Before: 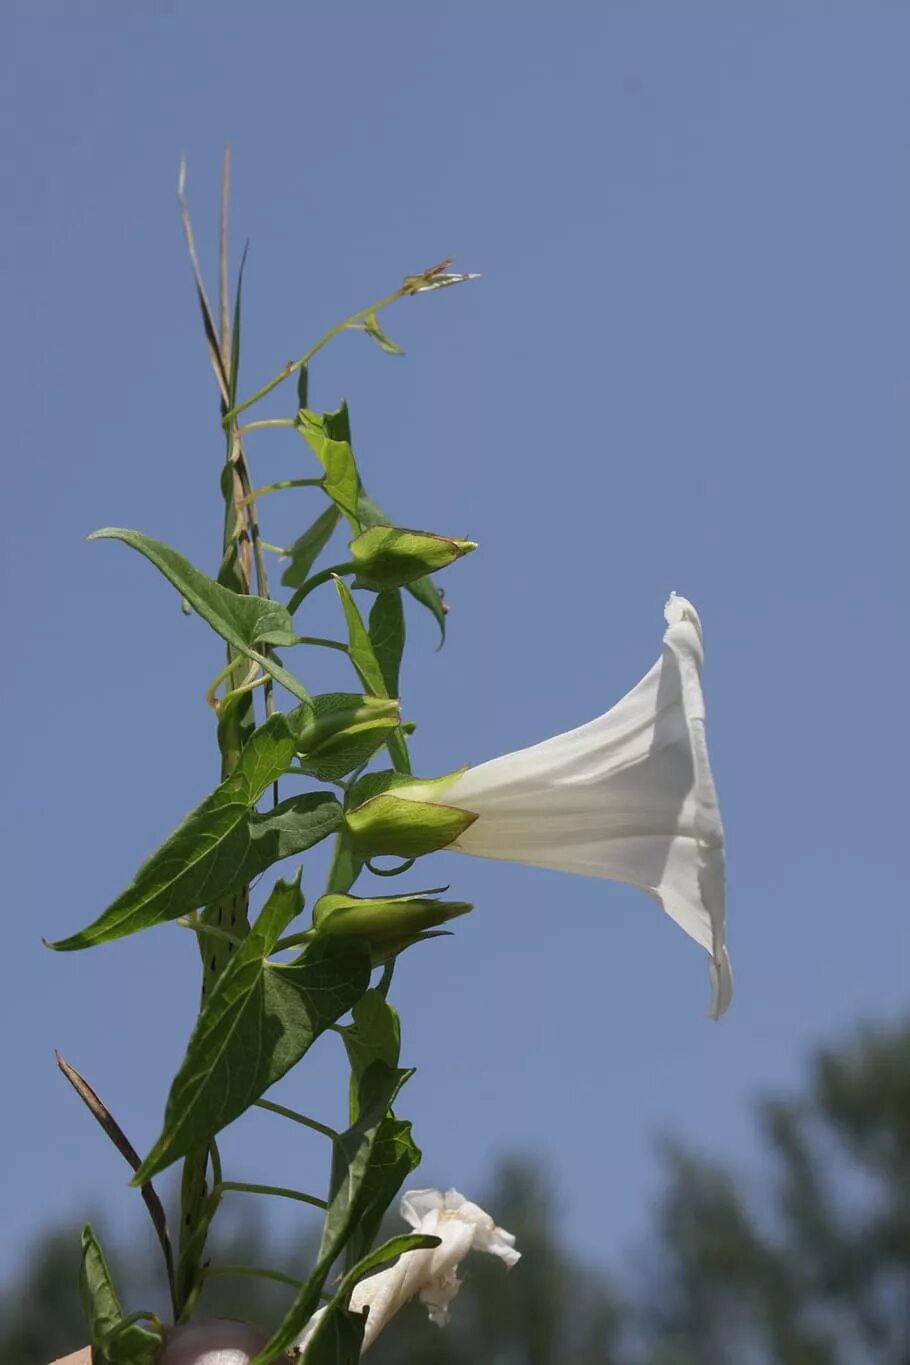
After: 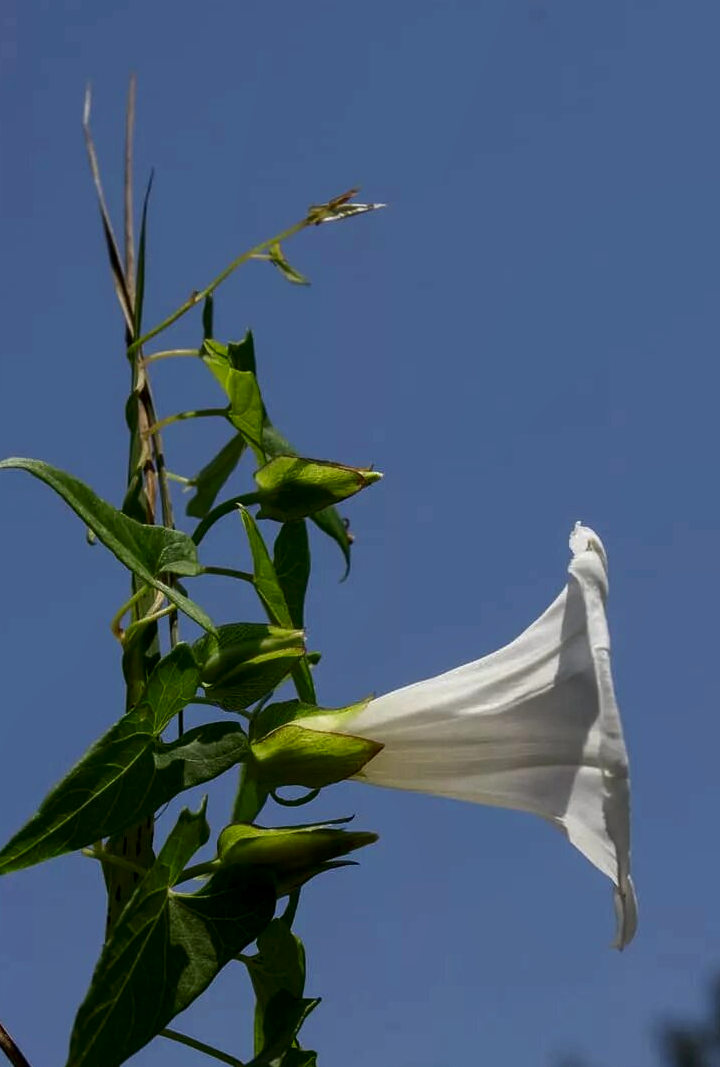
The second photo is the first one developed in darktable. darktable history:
contrast brightness saturation: contrast 0.099, brightness -0.261, saturation 0.136
local contrast: on, module defaults
exposure: compensate exposure bias true, compensate highlight preservation false
crop and rotate: left 10.467%, top 5.141%, right 10.315%, bottom 16.63%
